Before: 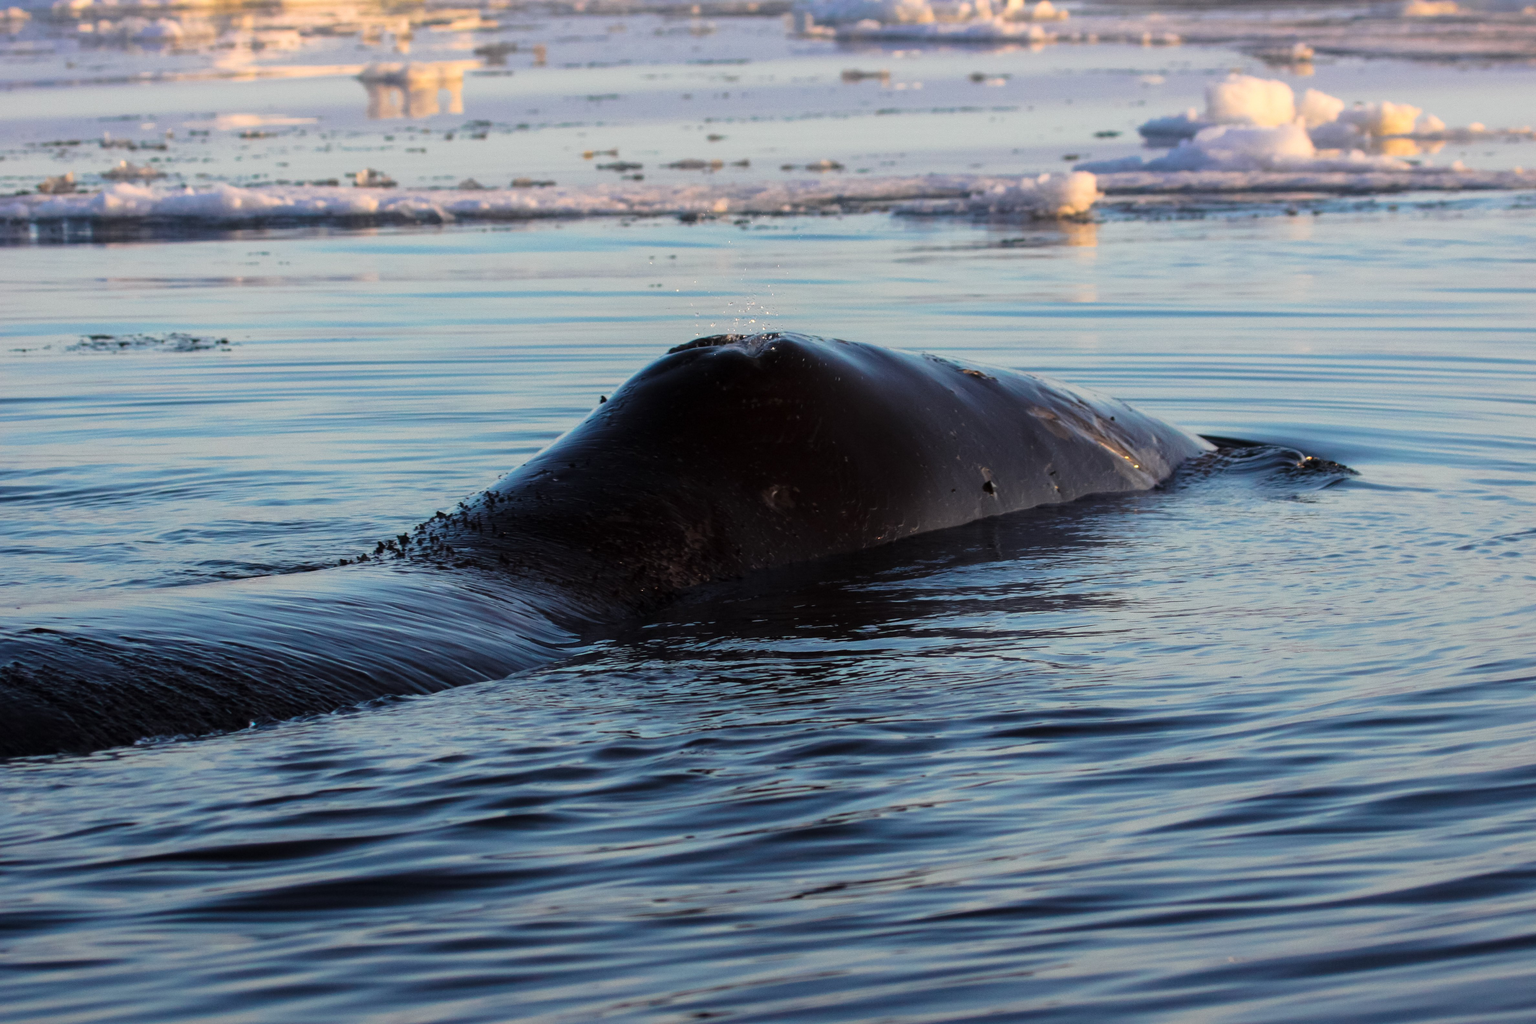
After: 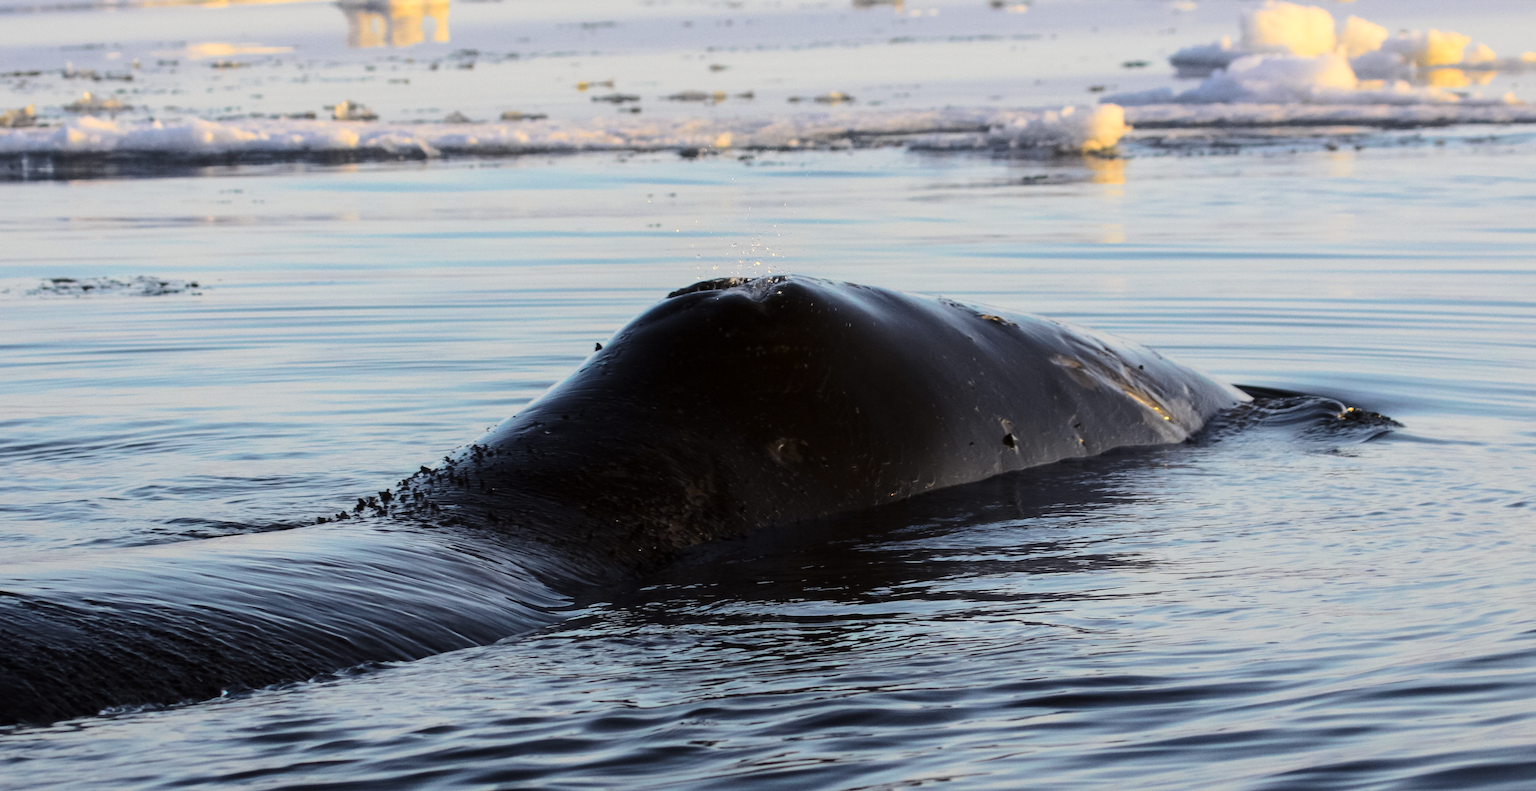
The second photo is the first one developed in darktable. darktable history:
crop: left 2.737%, top 7.287%, right 3.421%, bottom 20.179%
tone curve: curves: ch0 [(0, 0) (0.239, 0.248) (0.508, 0.606) (0.828, 0.878) (1, 1)]; ch1 [(0, 0) (0.401, 0.42) (0.45, 0.464) (0.492, 0.498) (0.511, 0.507) (0.561, 0.549) (0.688, 0.726) (1, 1)]; ch2 [(0, 0) (0.411, 0.433) (0.5, 0.504) (0.545, 0.574) (1, 1)], color space Lab, independent channels, preserve colors none
